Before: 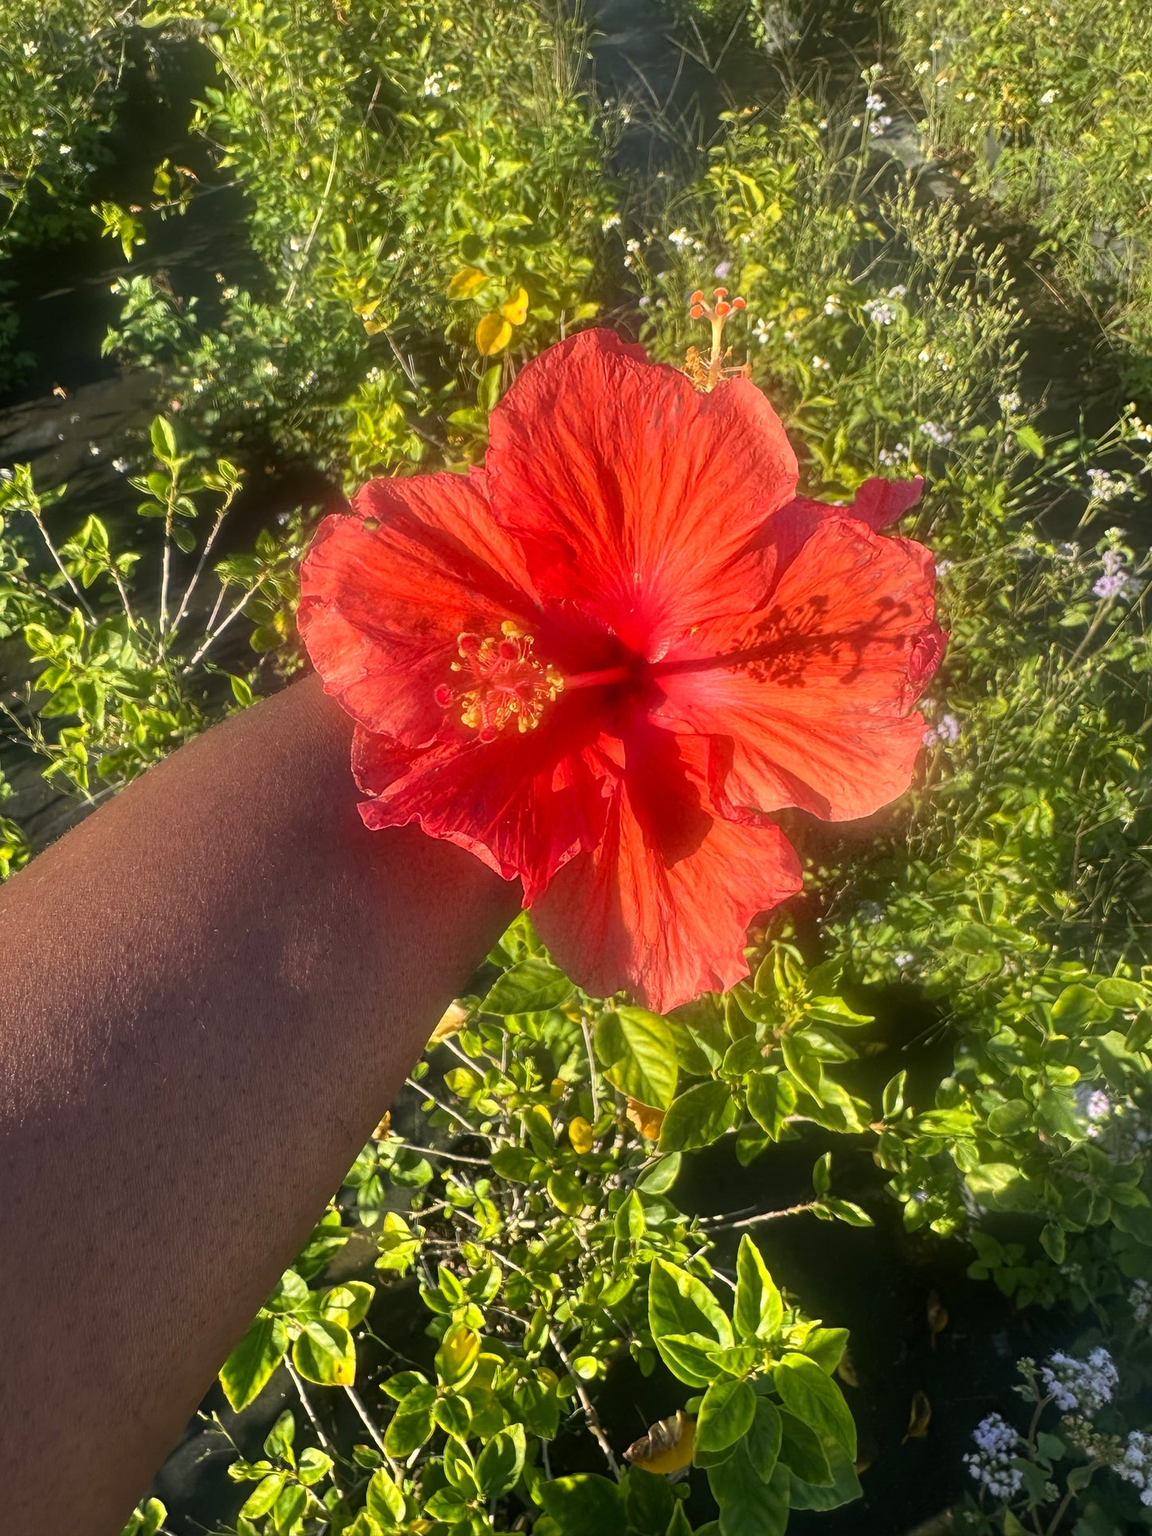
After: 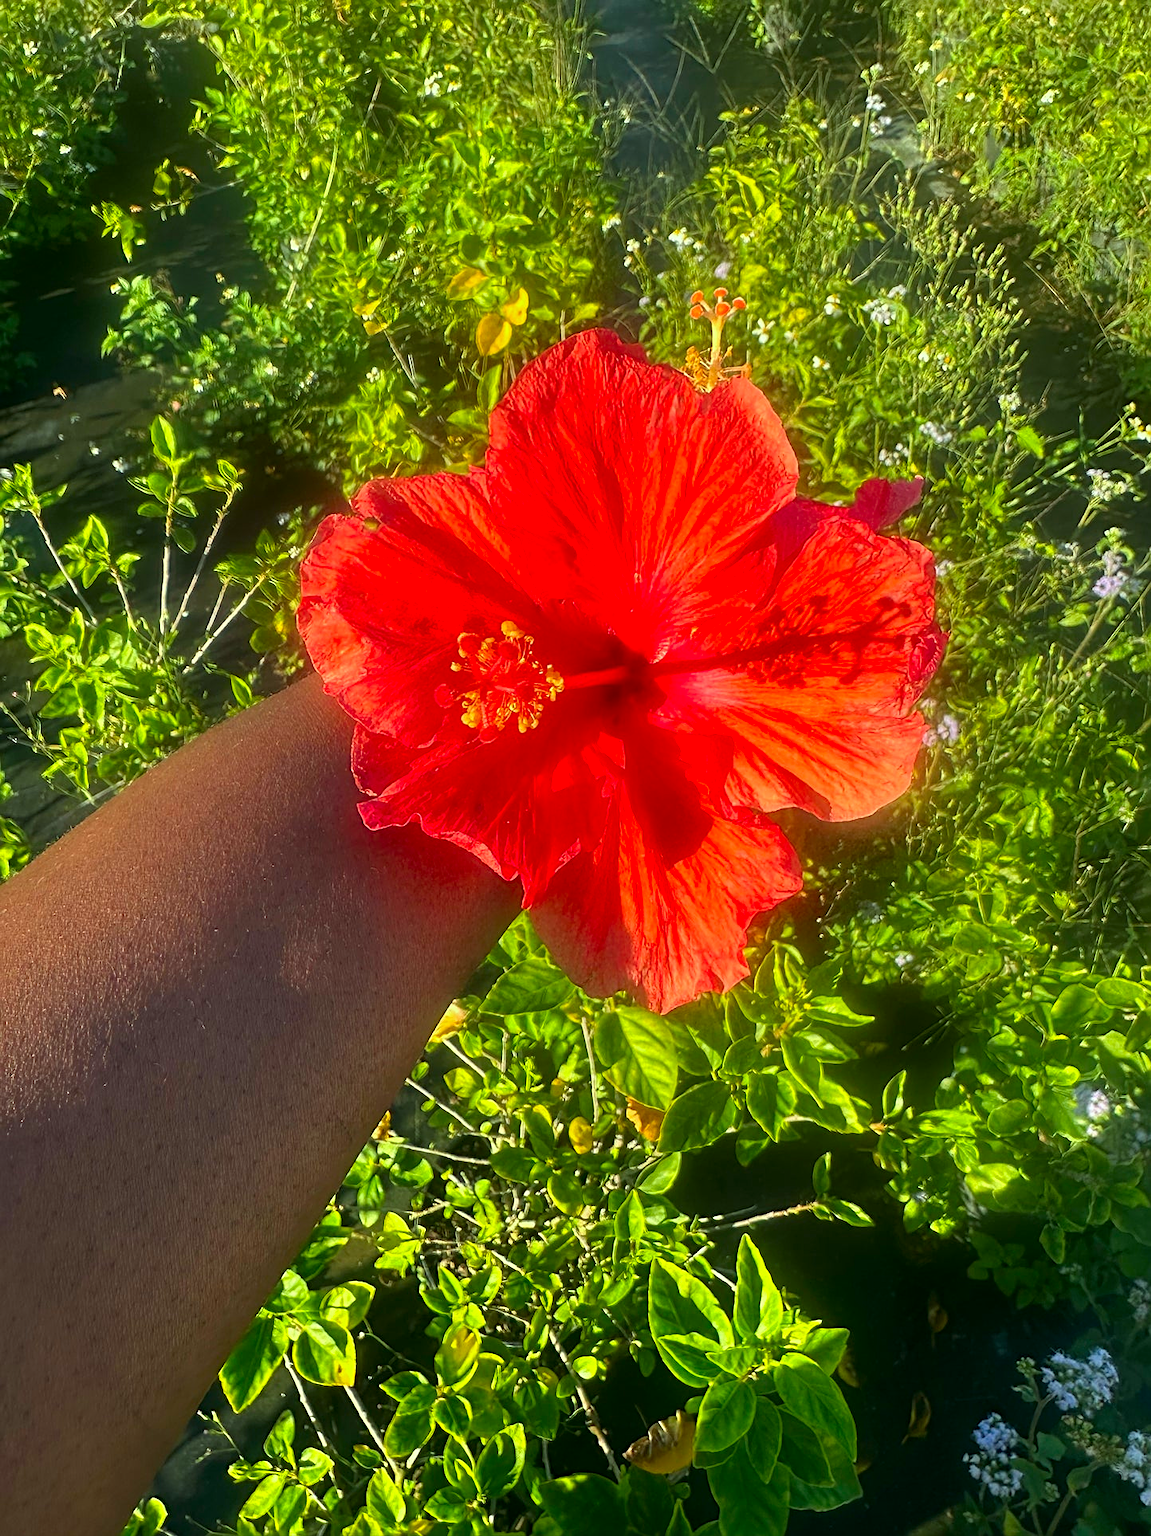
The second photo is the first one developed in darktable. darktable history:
sharpen: on, module defaults
color correction: highlights a* -7.33, highlights b* 1.26, shadows a* -3.55, saturation 1.4
